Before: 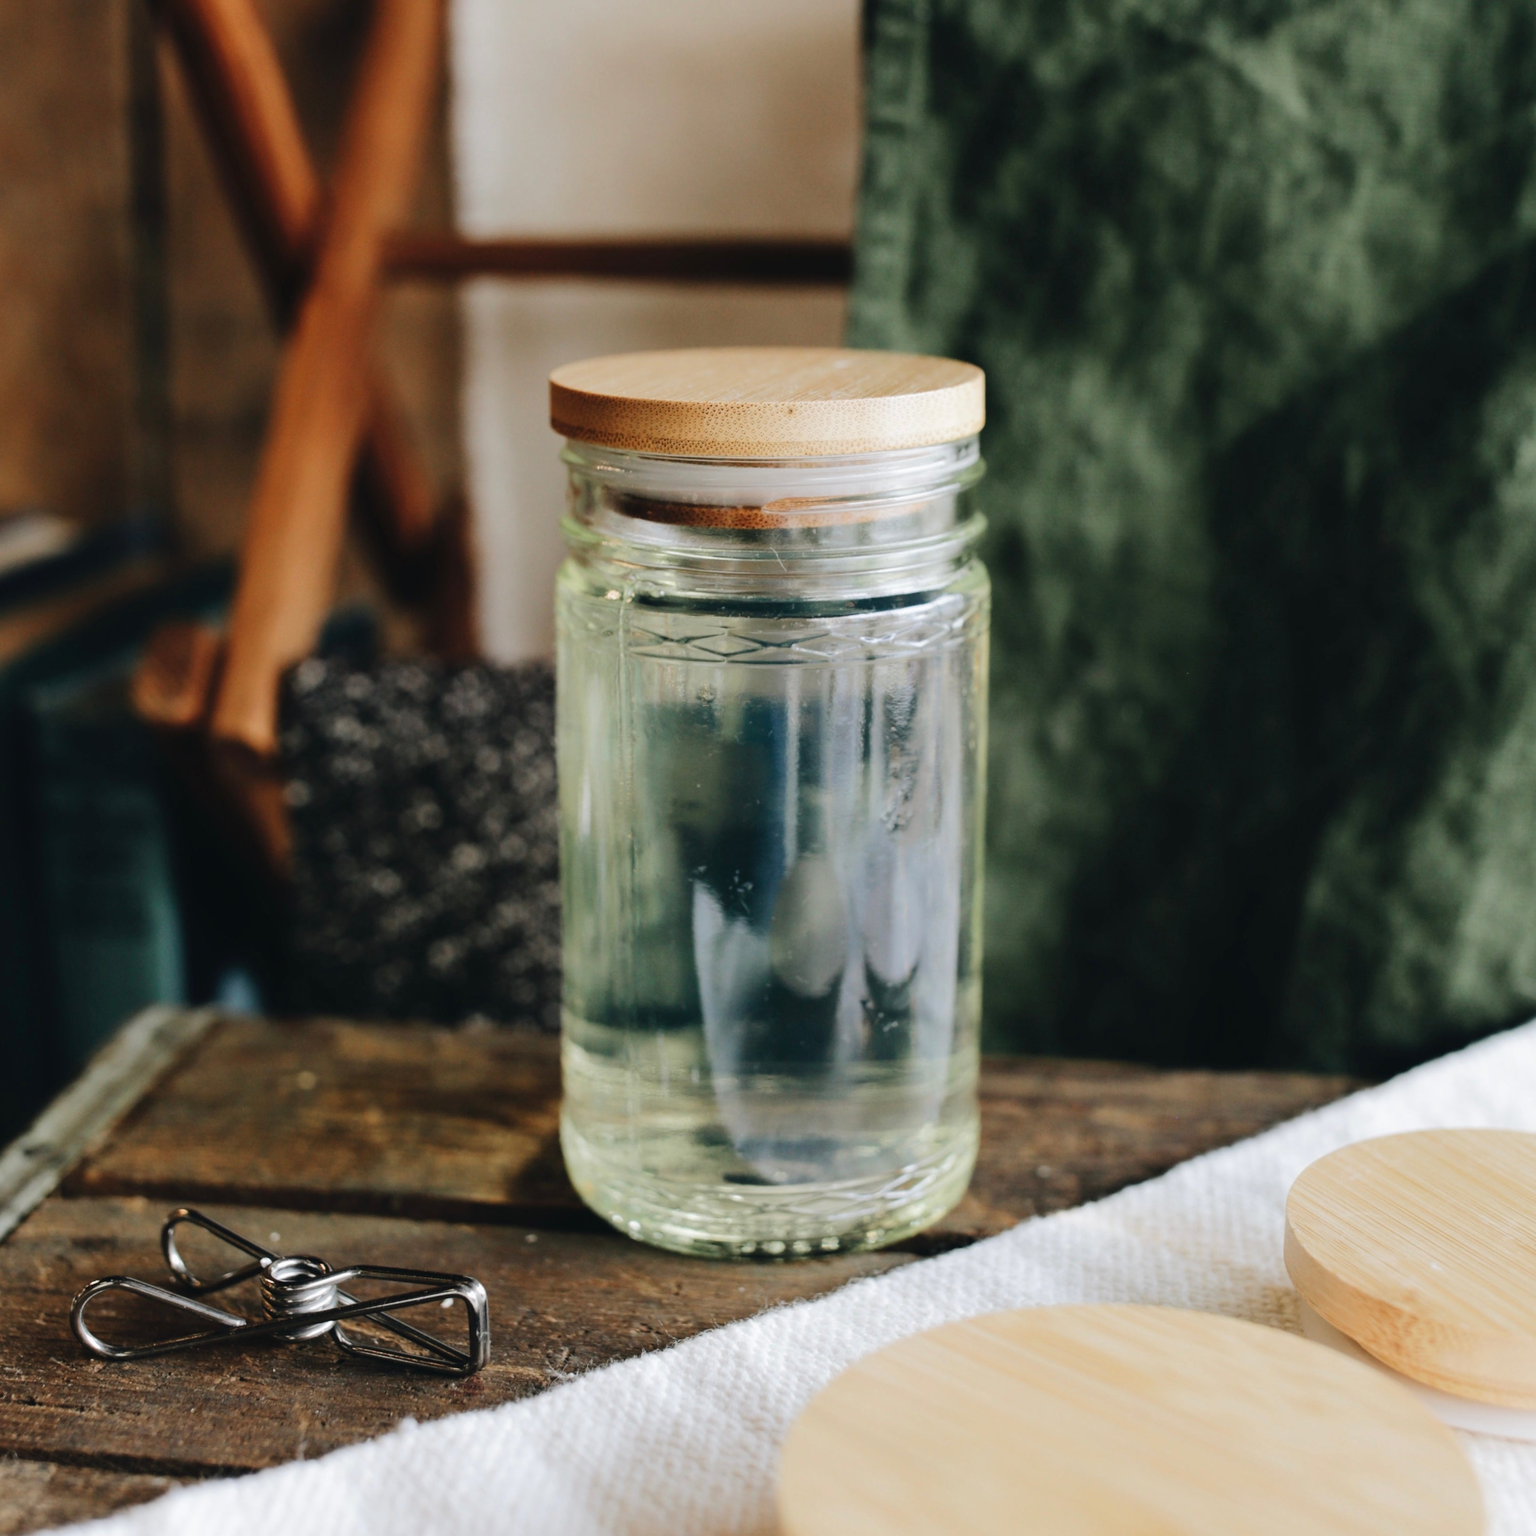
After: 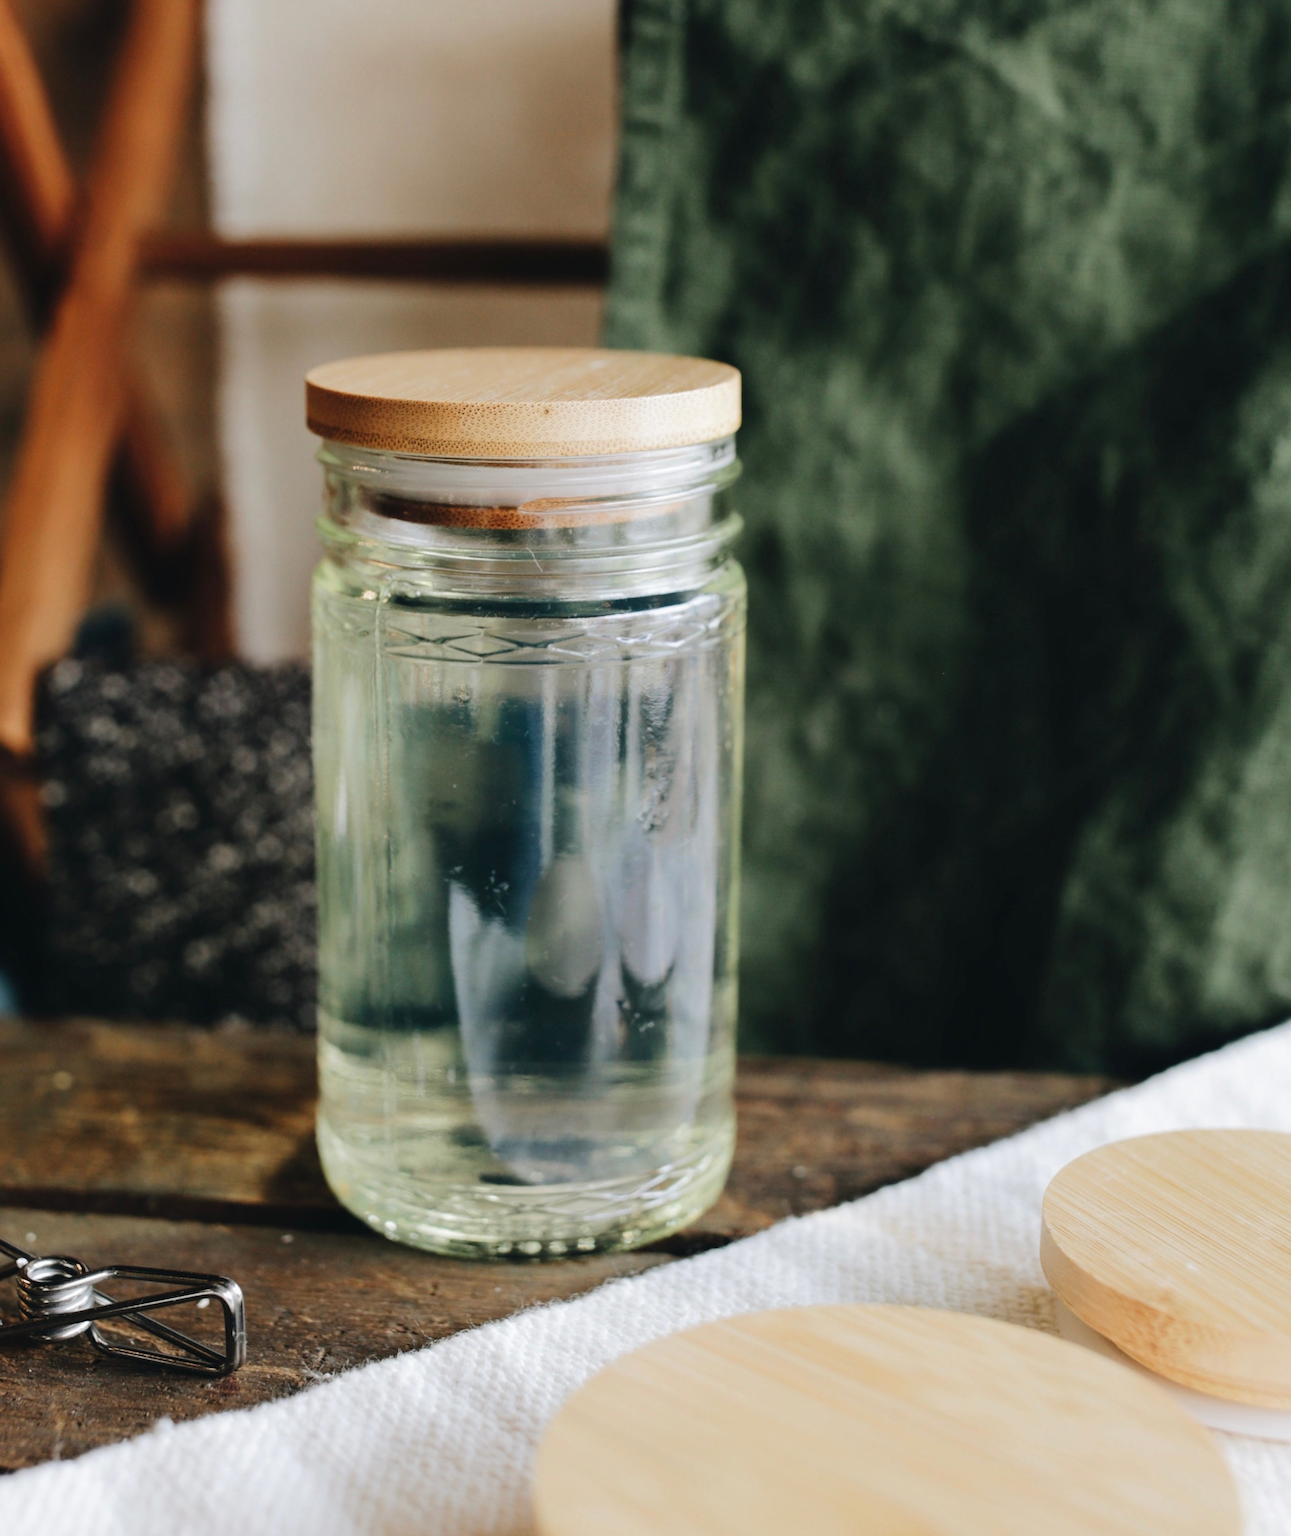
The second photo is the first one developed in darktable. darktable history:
crop: left 15.902%
